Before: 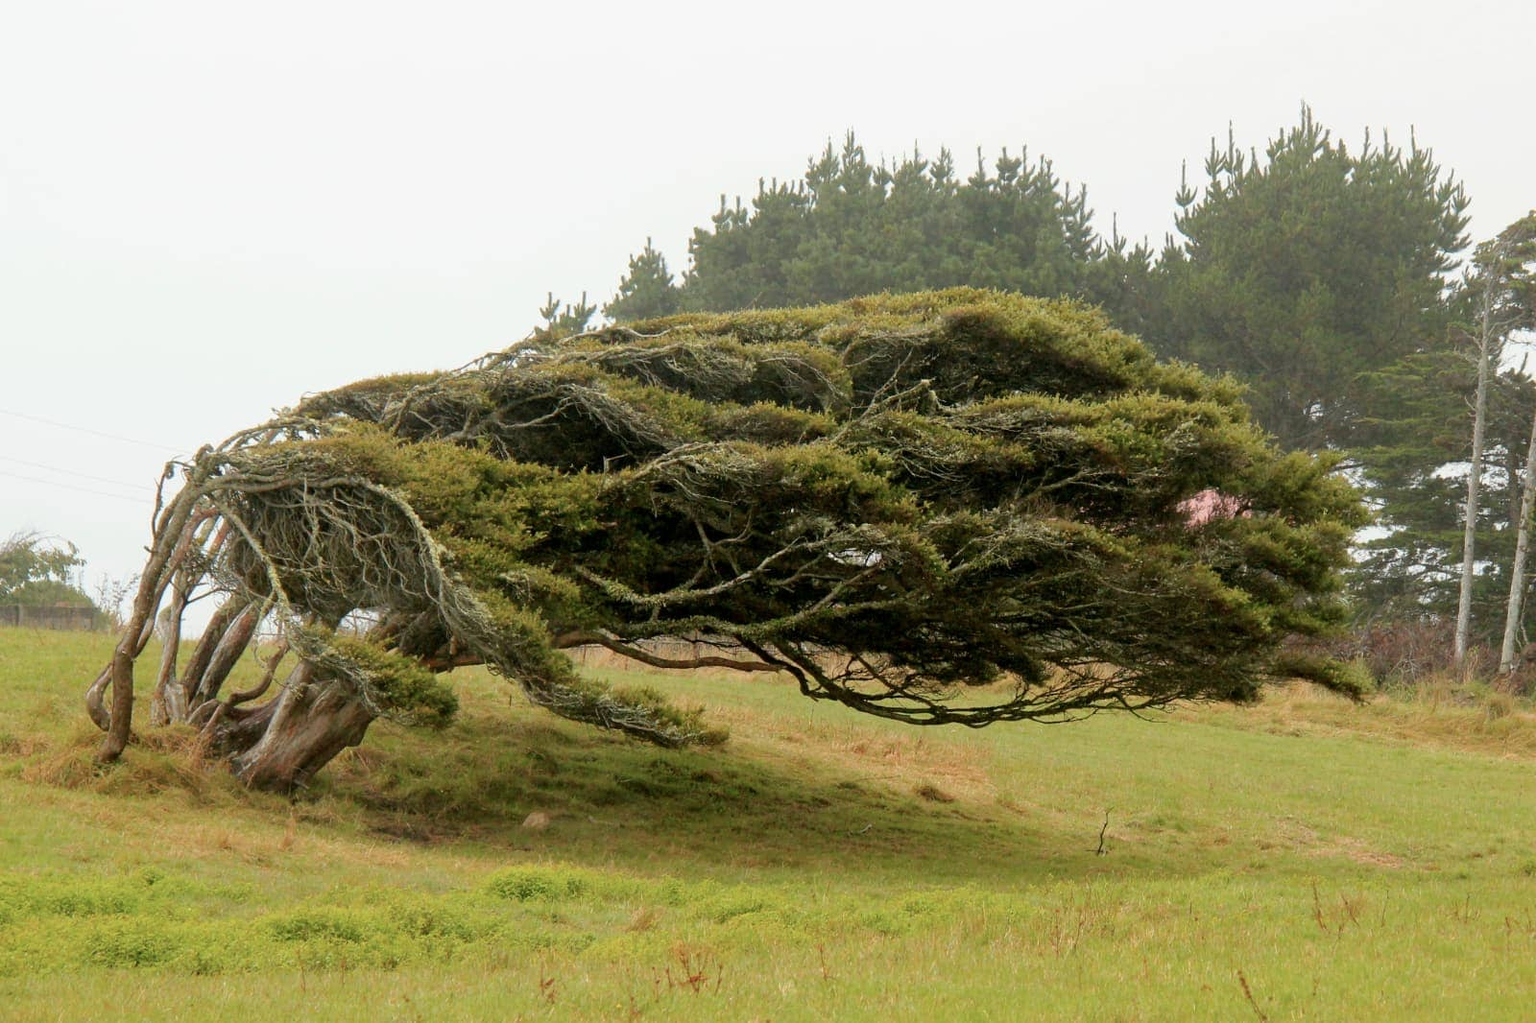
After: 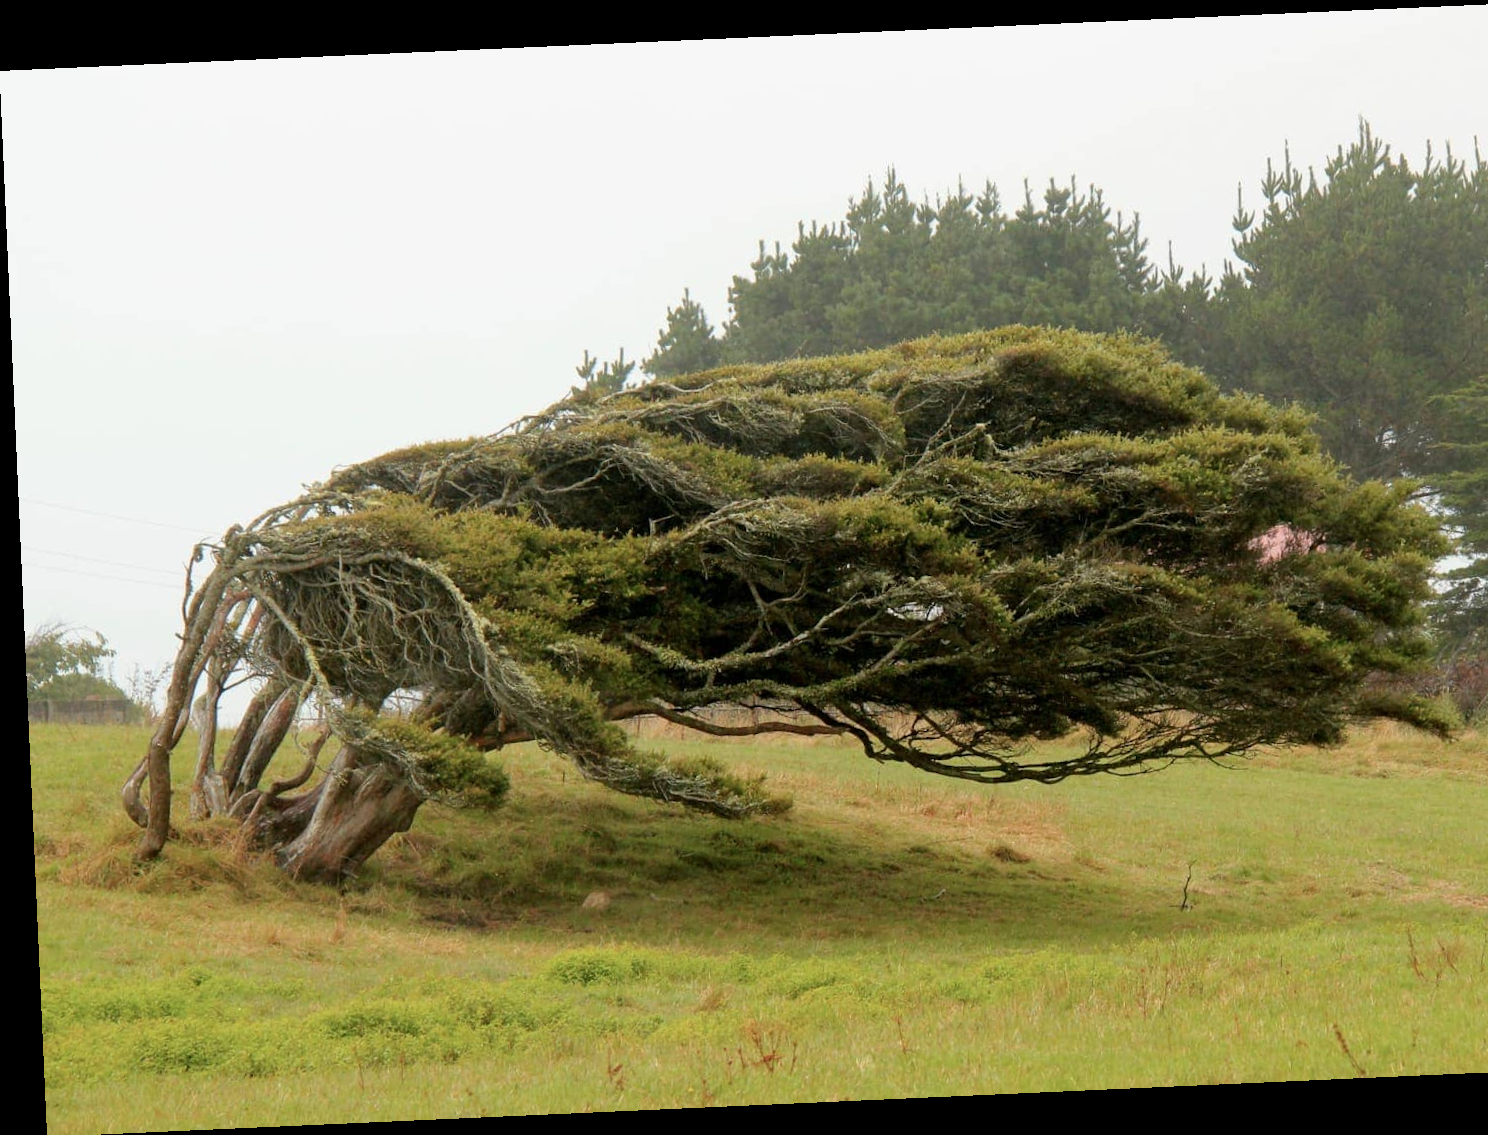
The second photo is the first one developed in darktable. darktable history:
white balance: emerald 1
rotate and perspective: rotation -2.56°, automatic cropping off
crop: right 9.509%, bottom 0.031%
